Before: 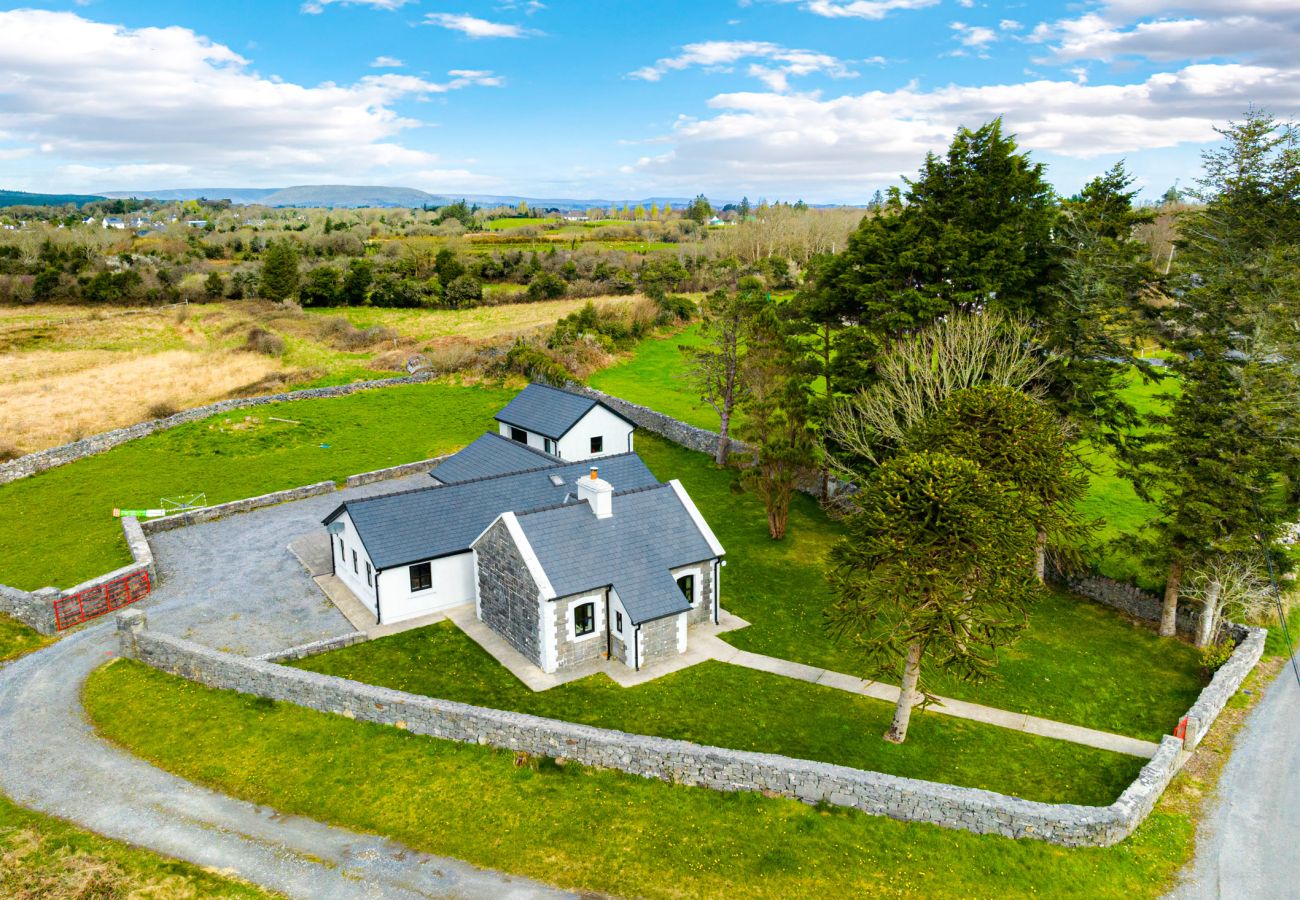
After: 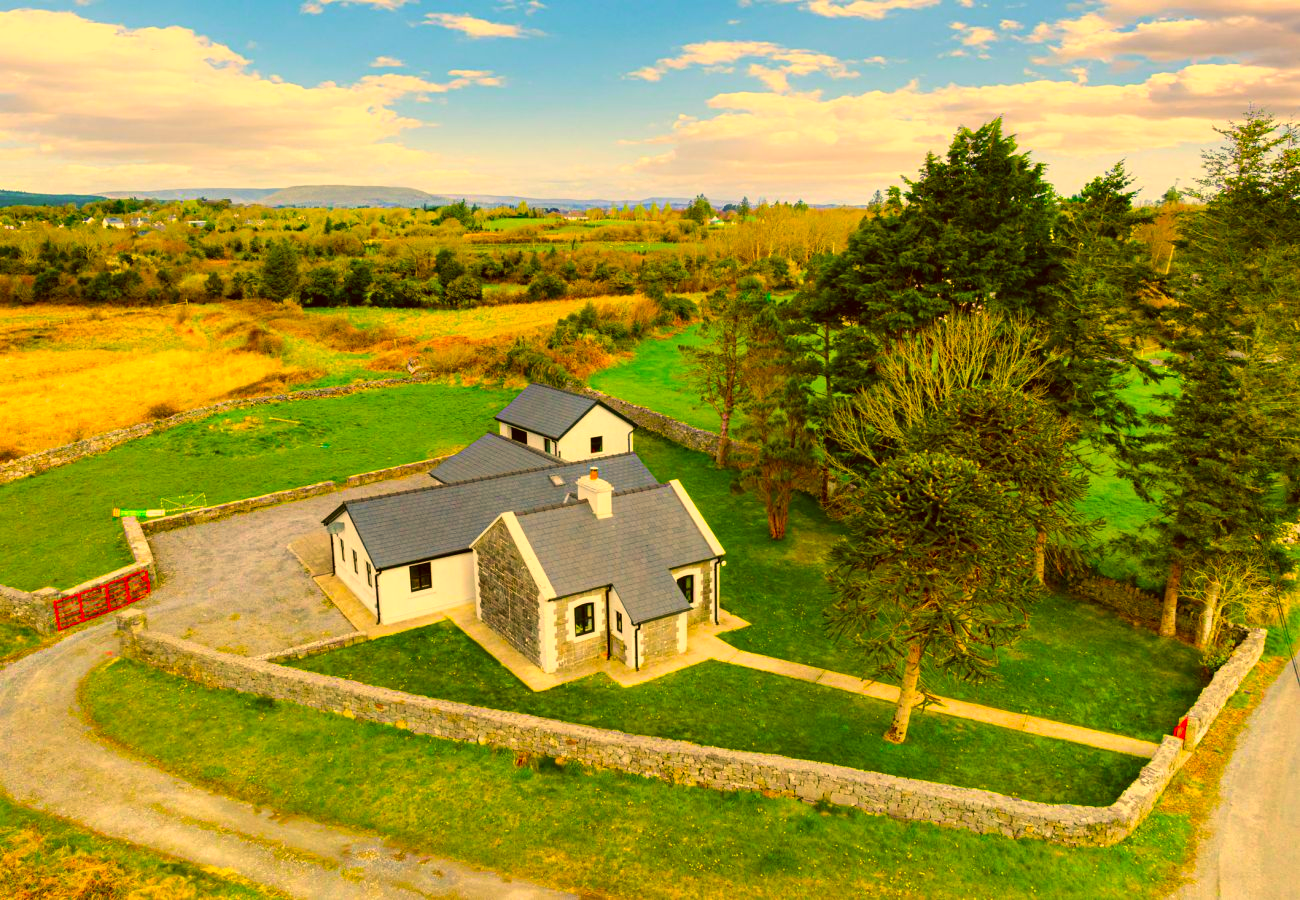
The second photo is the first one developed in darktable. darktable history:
color correction: highlights a* 10.45, highlights b* 30.4, shadows a* 2.62, shadows b* 16.81, saturation 1.73
